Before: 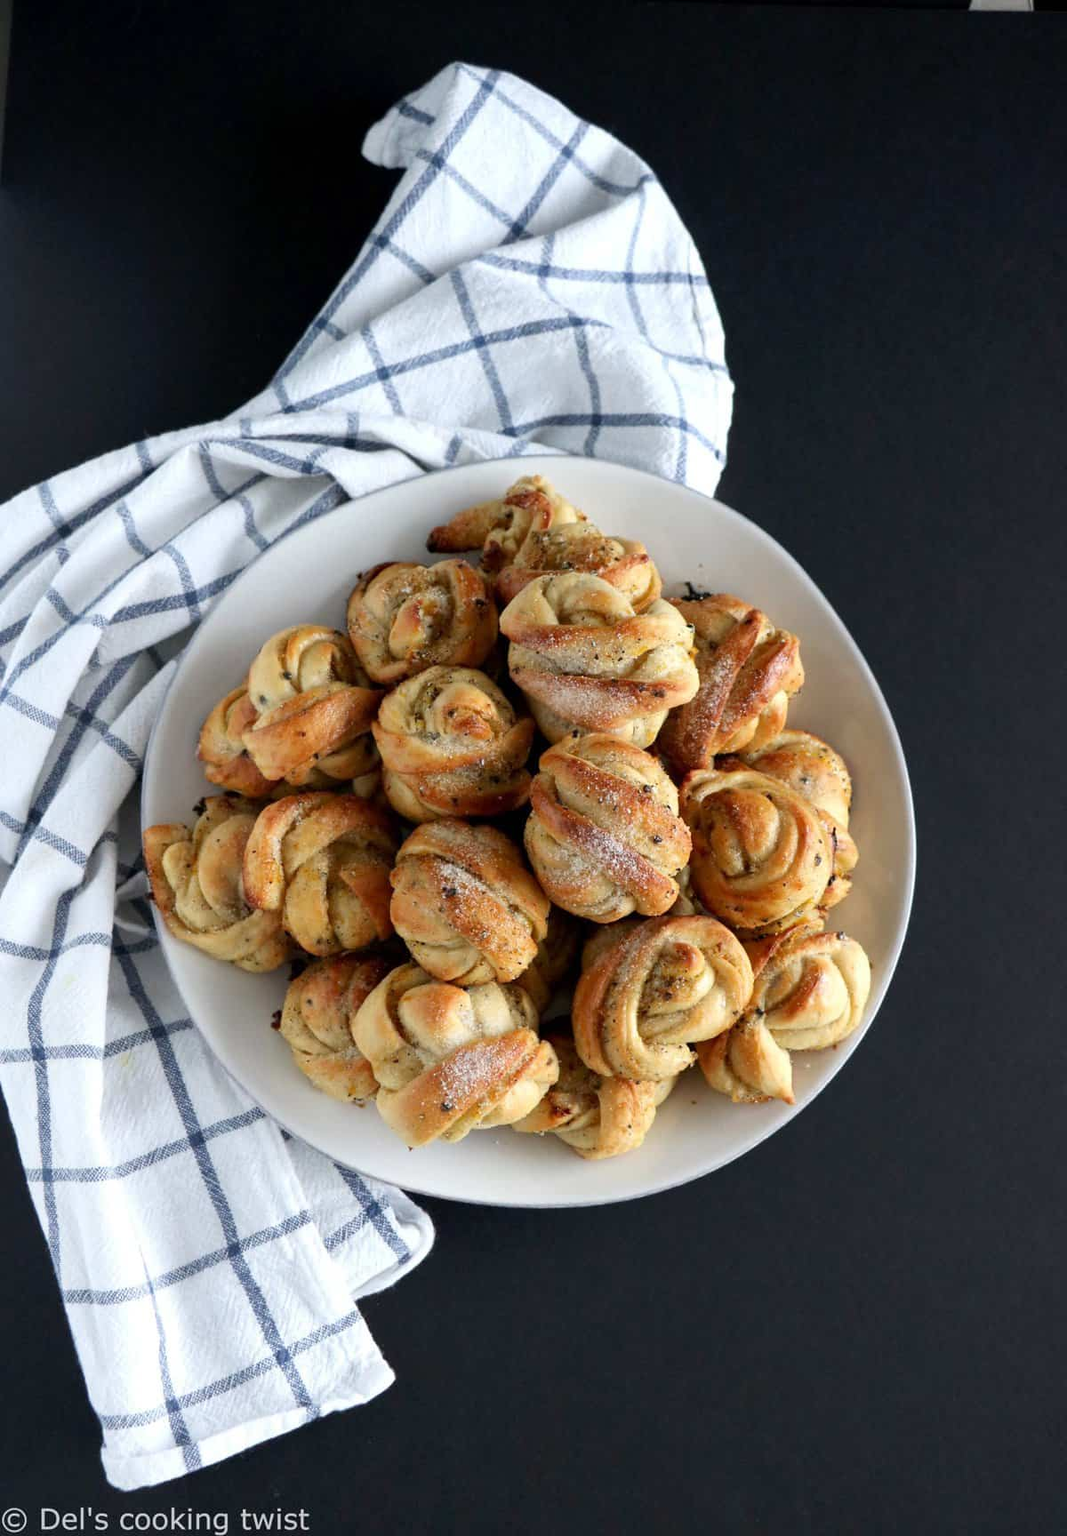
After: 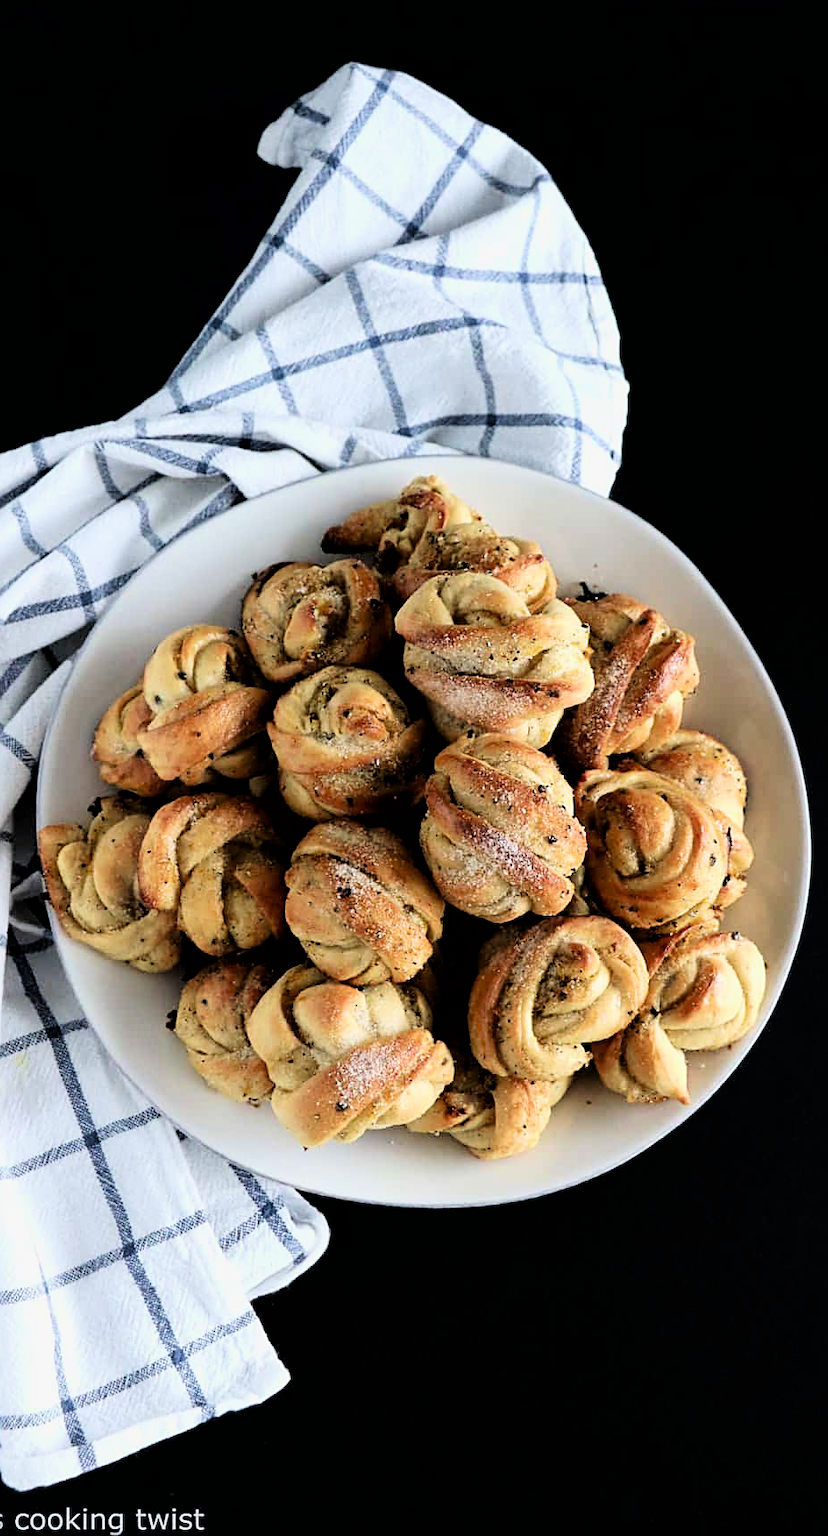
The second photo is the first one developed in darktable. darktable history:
velvia: strength 24.97%
crop: left 9.862%, right 12.471%
sharpen: on, module defaults
filmic rgb: black relative exposure -3.98 EV, white relative exposure 2.98 EV, hardness 2.99, contrast 1.508, color science v6 (2022)
